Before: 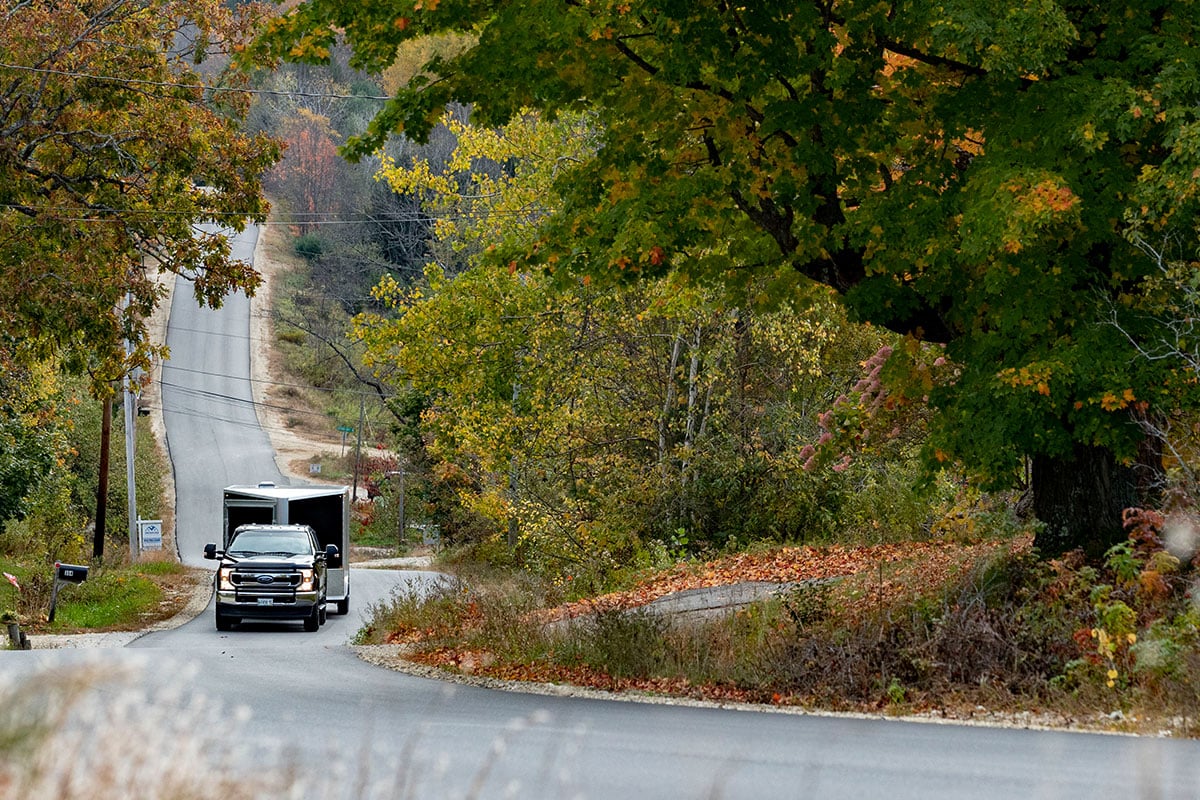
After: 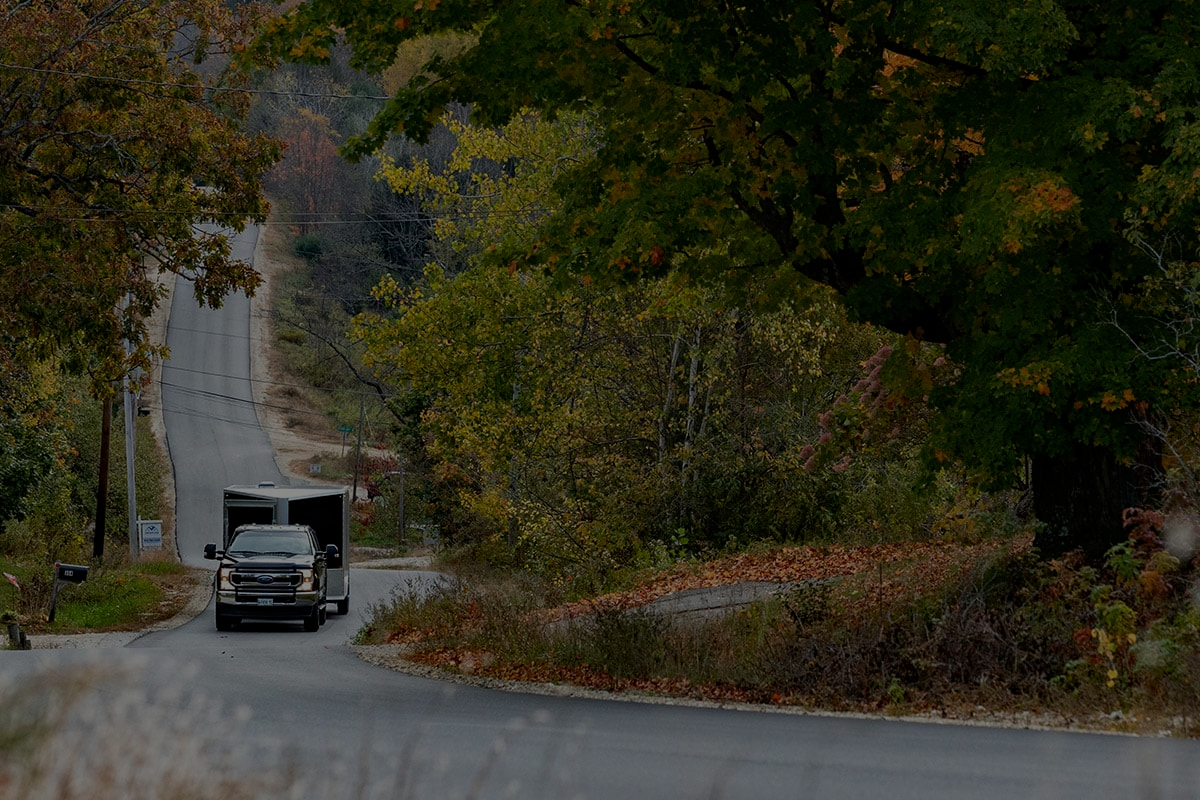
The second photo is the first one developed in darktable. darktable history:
exposure: exposure -1.979 EV, compensate highlight preservation false
tone equalizer: edges refinement/feathering 500, mask exposure compensation -1.24 EV, preserve details no
